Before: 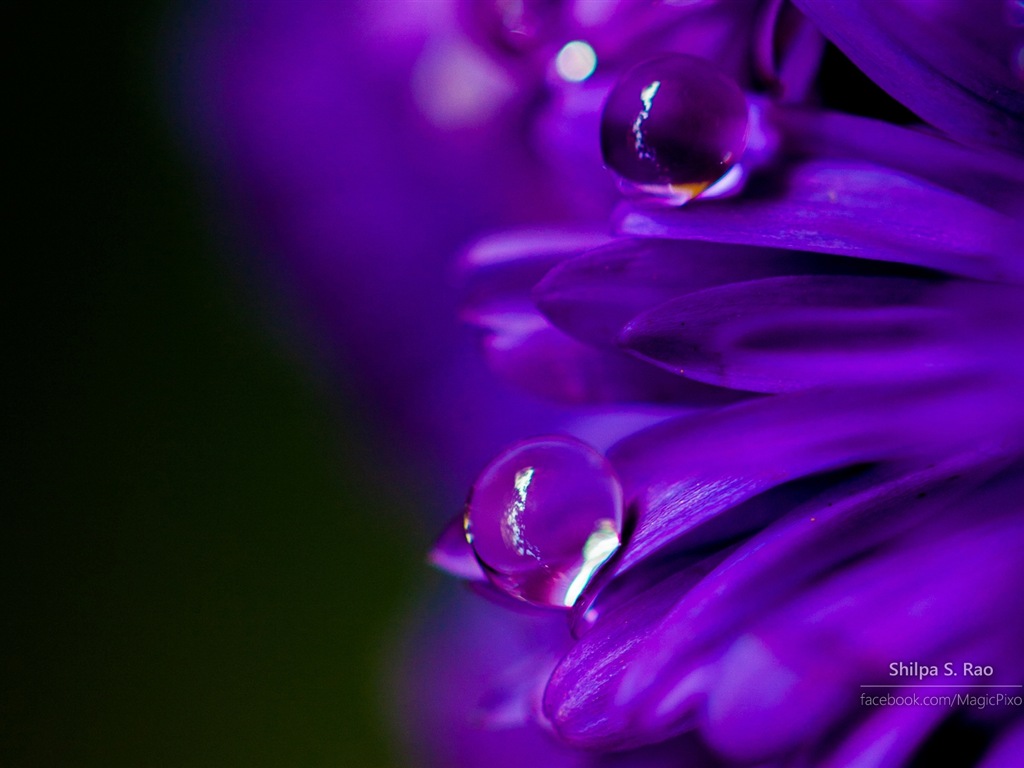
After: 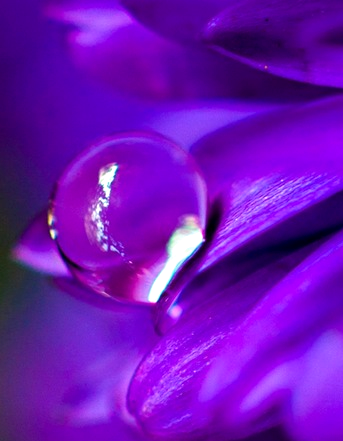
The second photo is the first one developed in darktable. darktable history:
exposure: black level correction 0.001, exposure 0.499 EV, compensate exposure bias true, compensate highlight preservation false
crop: left 40.67%, top 39.676%, right 25.762%, bottom 2.824%
